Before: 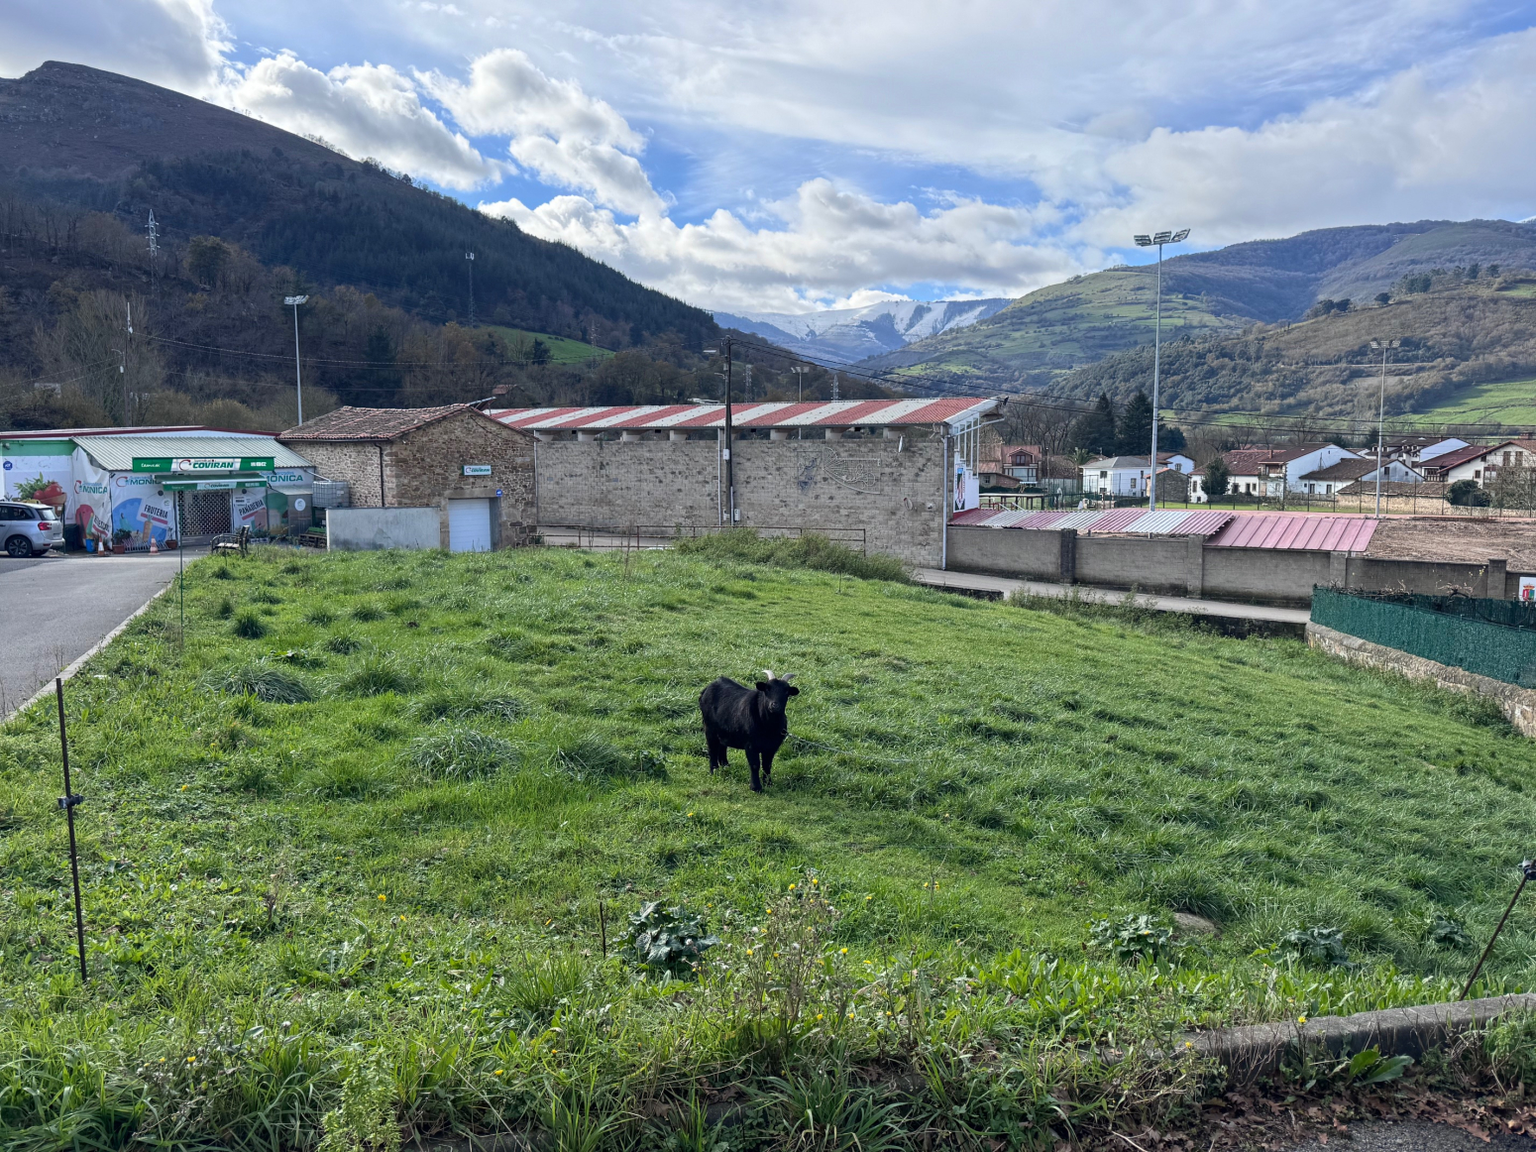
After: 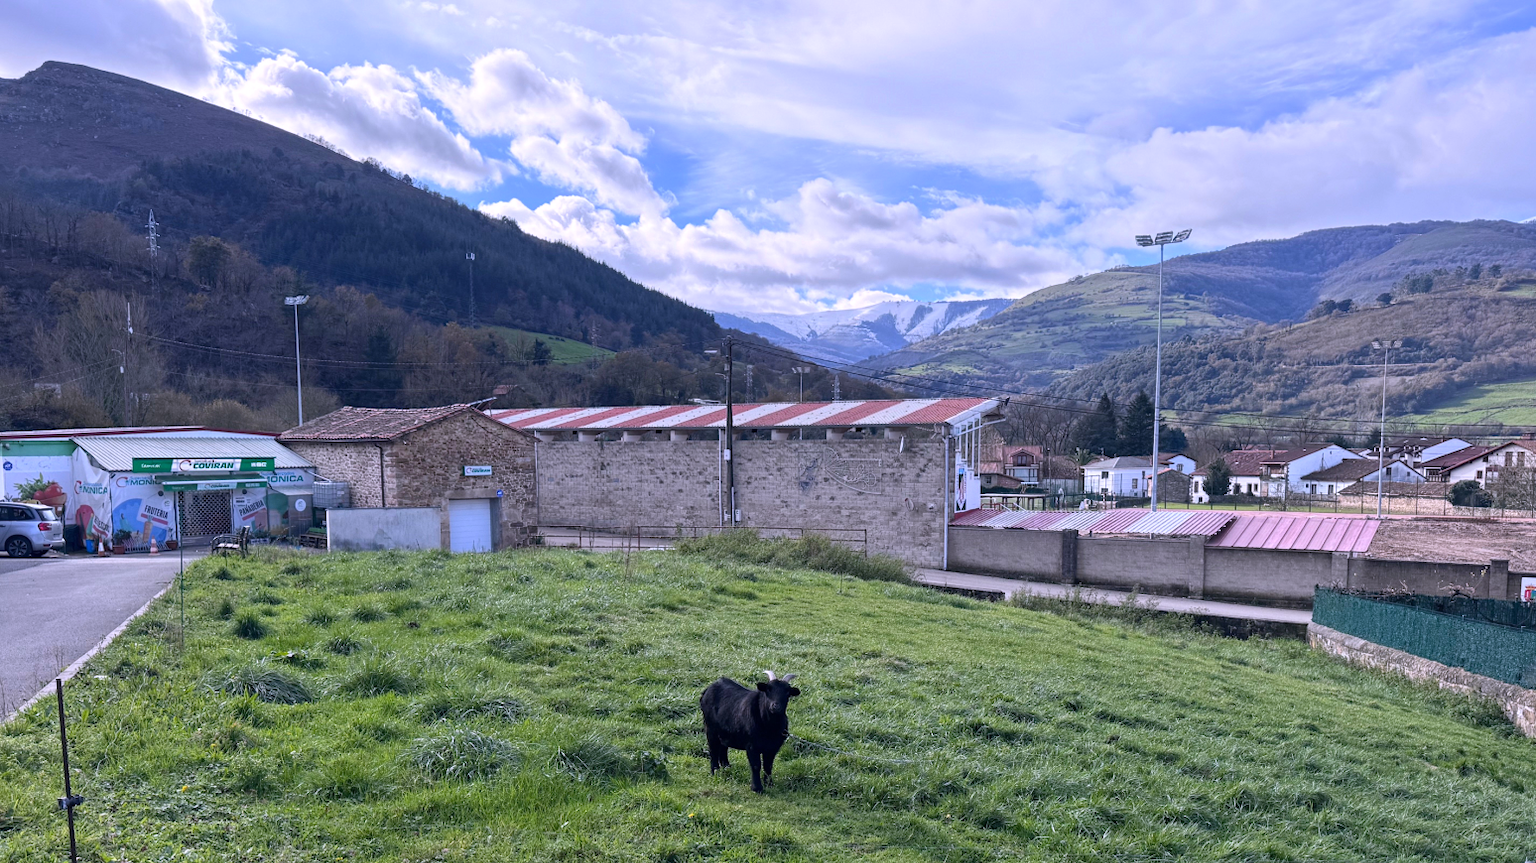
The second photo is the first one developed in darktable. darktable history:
crop: bottom 24.967%
white balance: red 1.042, blue 1.17
